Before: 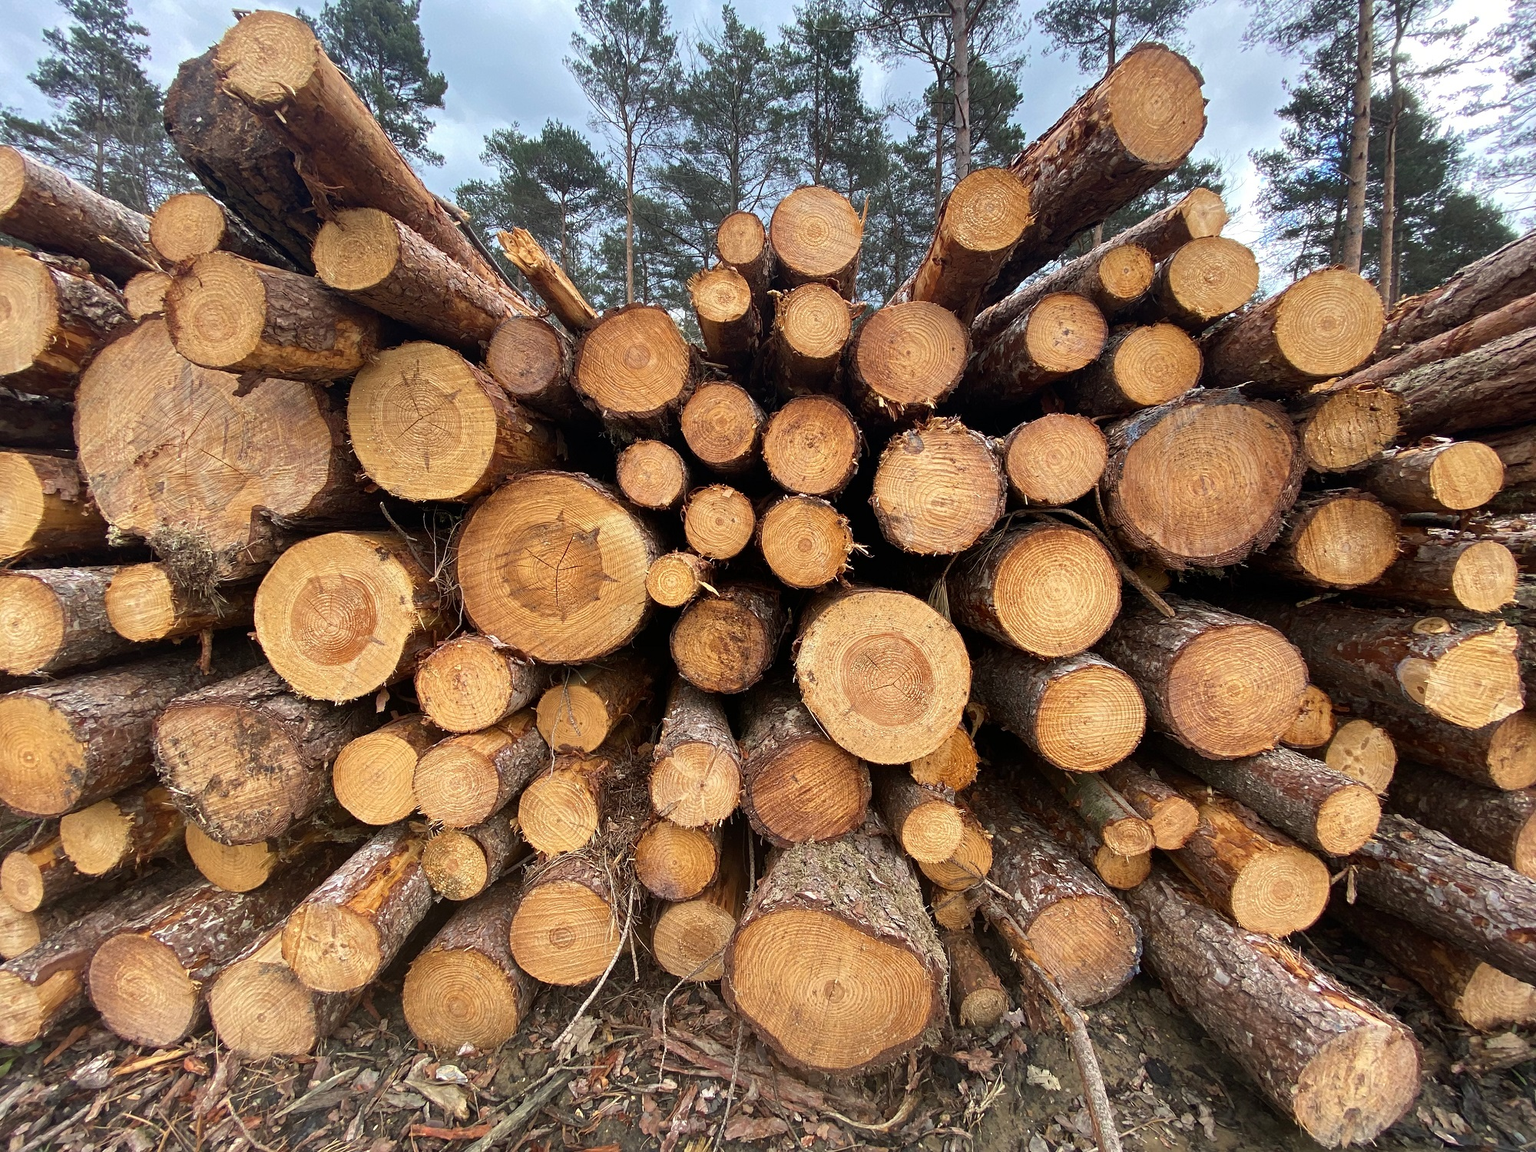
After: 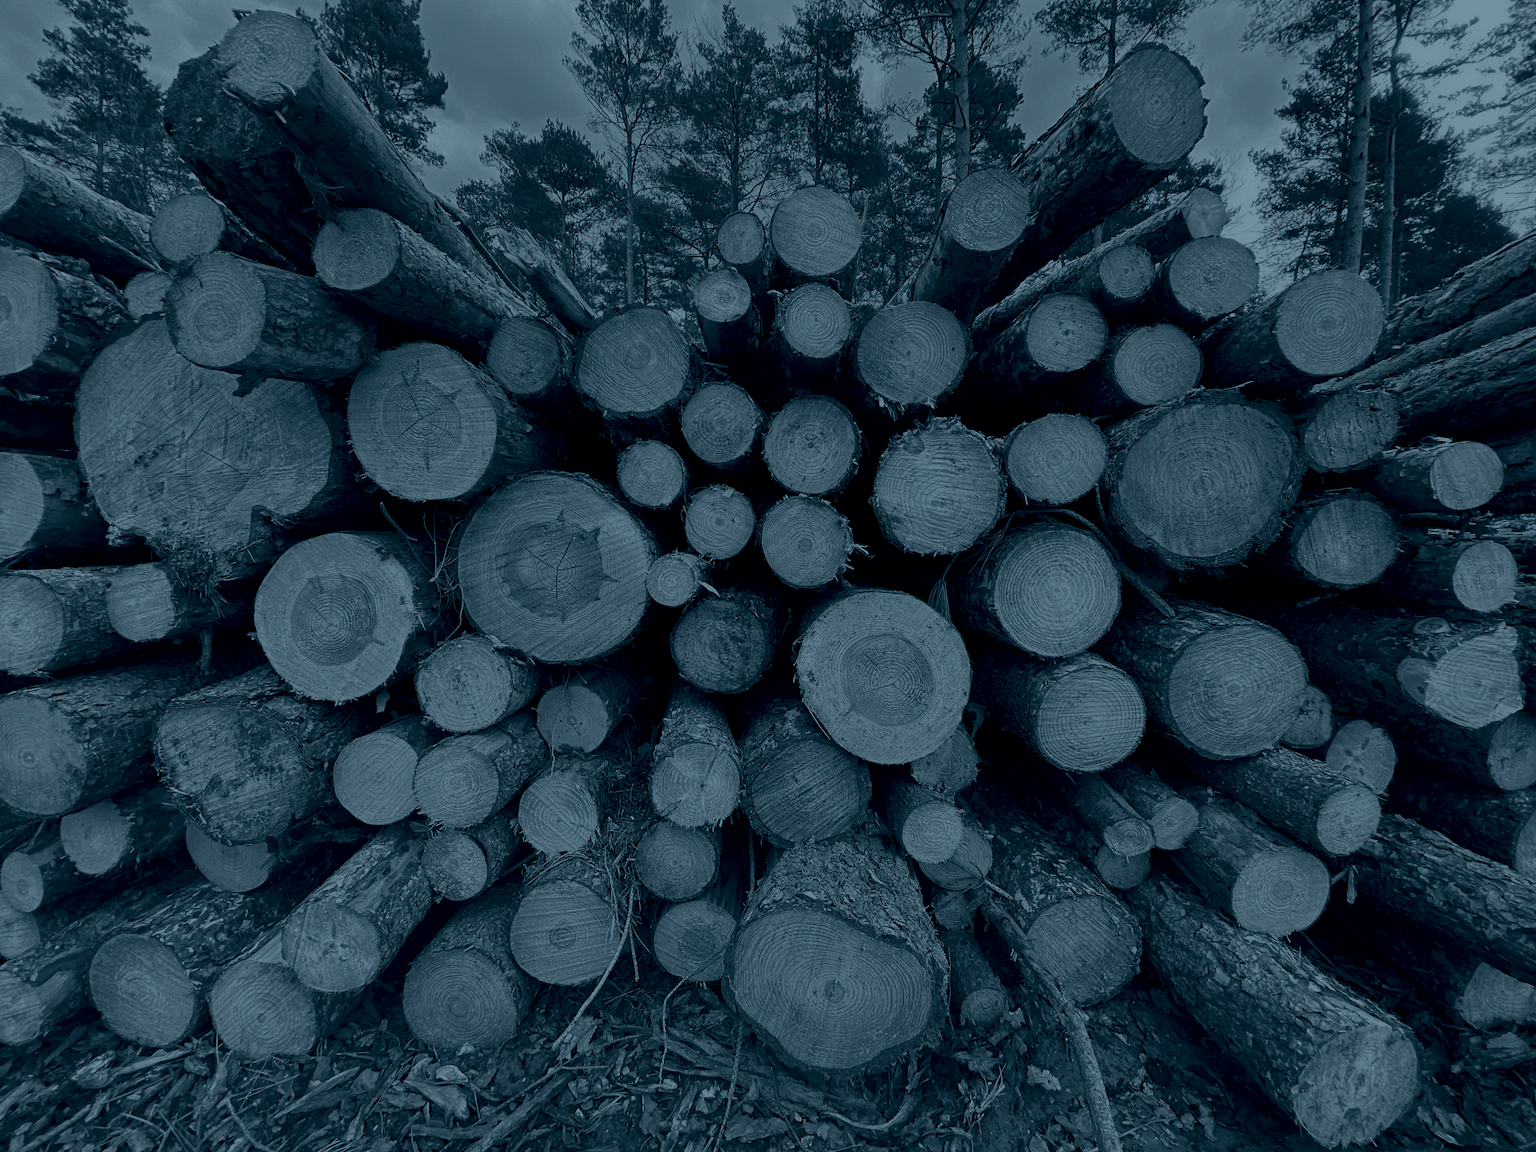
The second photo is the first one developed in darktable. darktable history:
color correction: highlights a* 10.12, highlights b* 39.04, shadows a* 14.62, shadows b* 3.37
haze removal: strength 0.29, distance 0.25, compatibility mode true, adaptive false
colorize: hue 194.4°, saturation 29%, source mix 61.75%, lightness 3.98%, version 1
